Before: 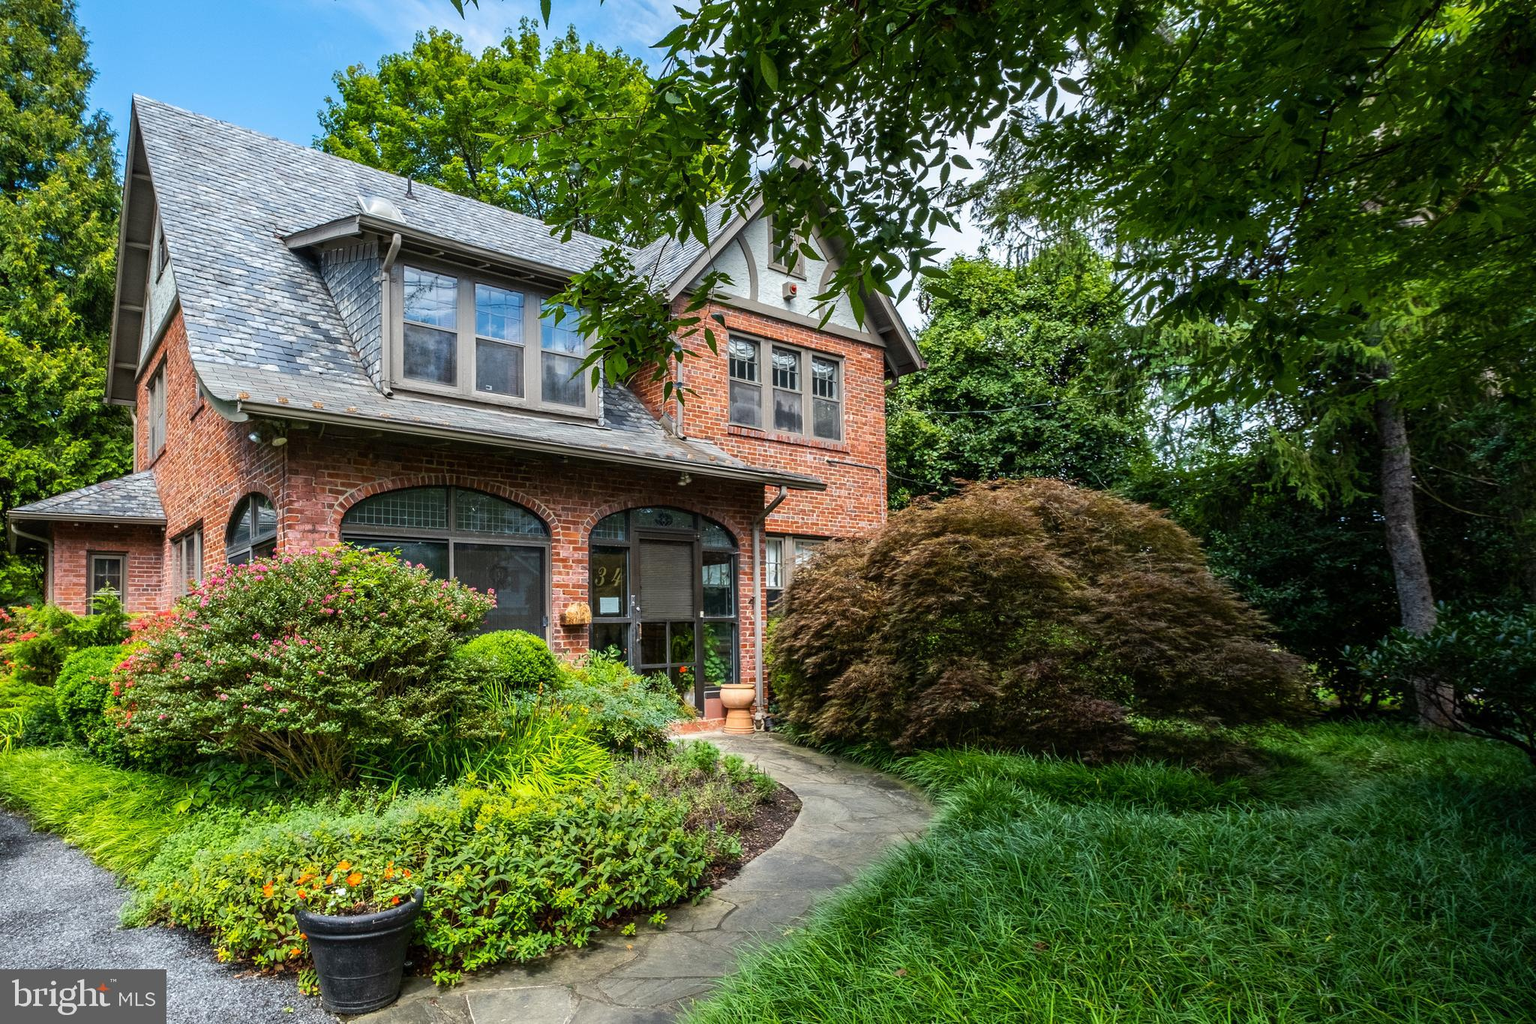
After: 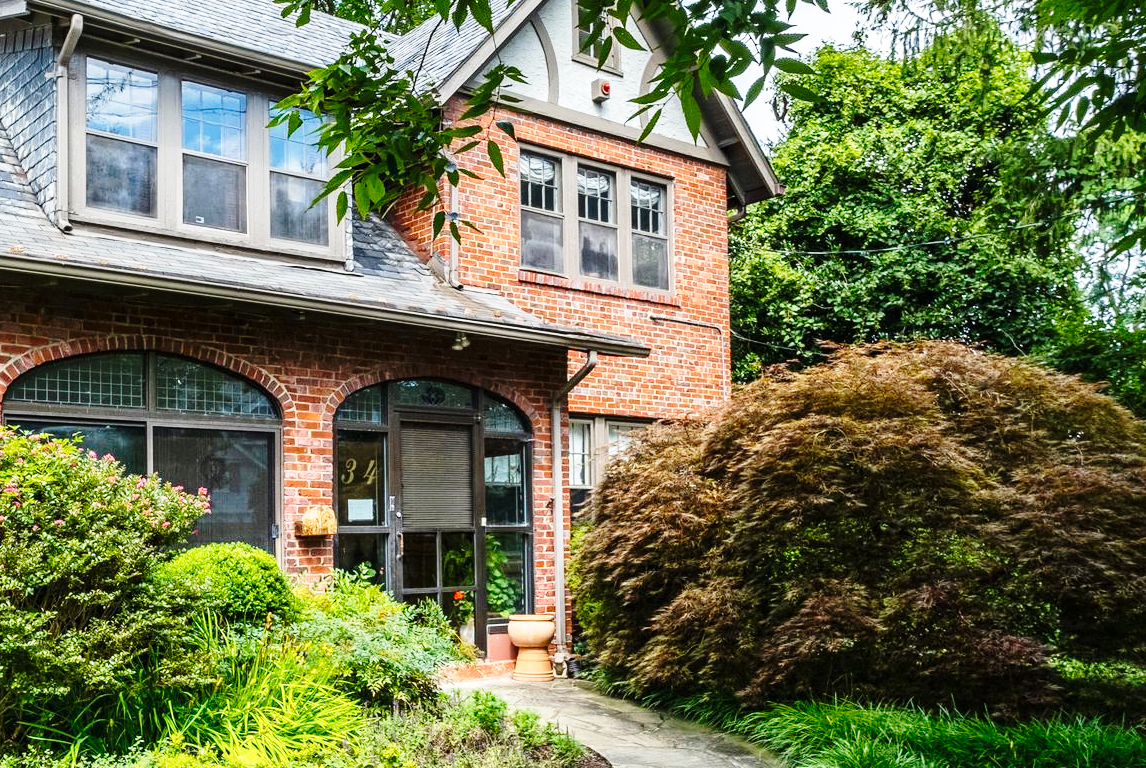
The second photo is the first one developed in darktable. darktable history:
crop and rotate: left 22.095%, top 21.79%, right 21.905%, bottom 21.928%
base curve: curves: ch0 [(0, 0) (0.028, 0.03) (0.121, 0.232) (0.46, 0.748) (0.859, 0.968) (1, 1)], preserve colors none
